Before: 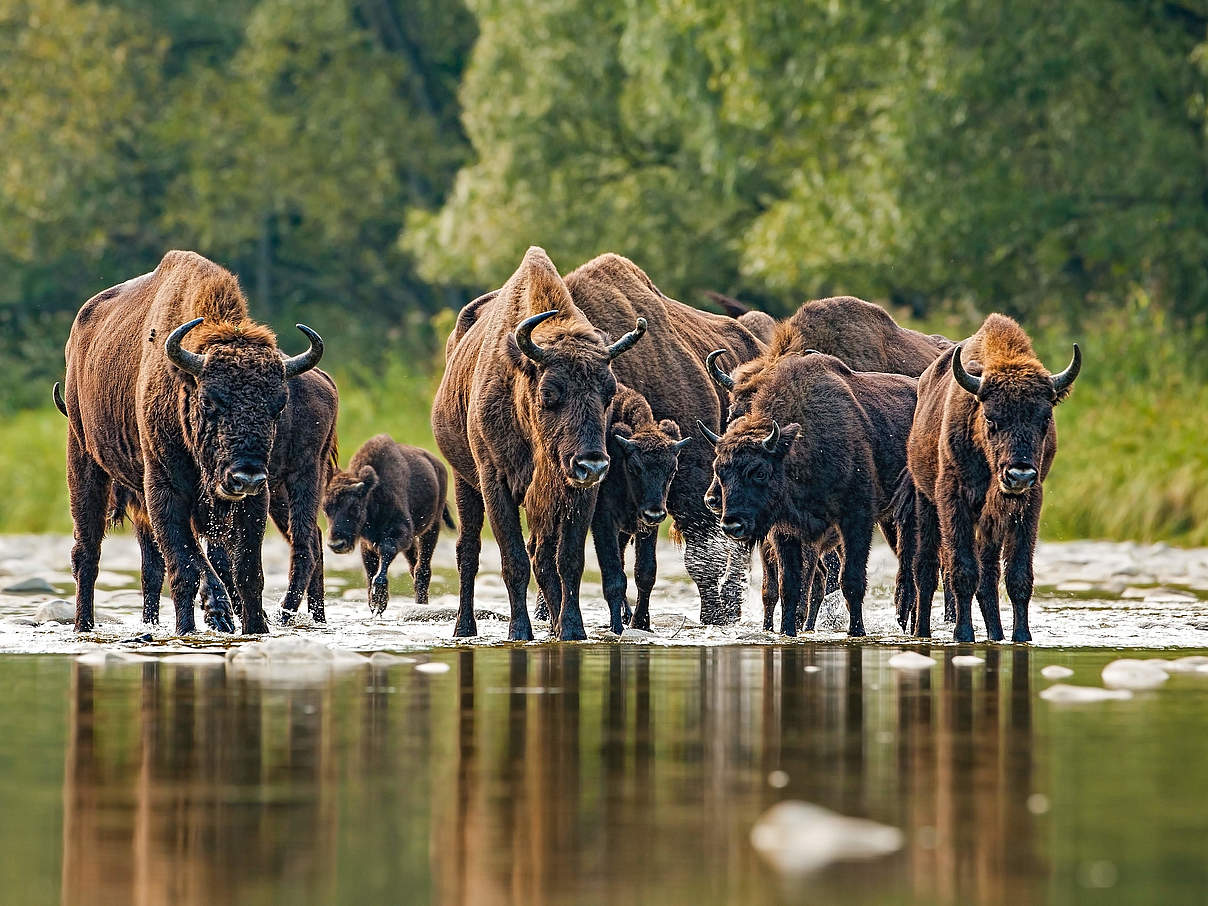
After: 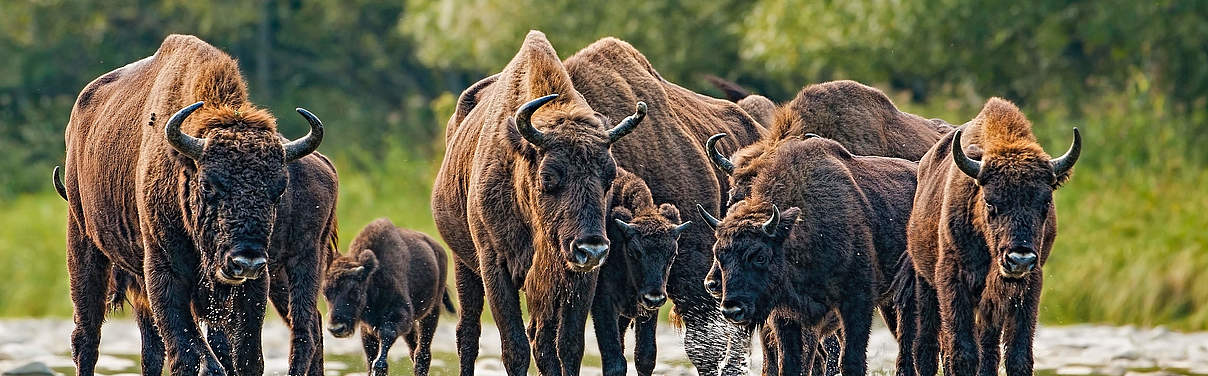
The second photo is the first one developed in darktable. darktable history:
tone equalizer: edges refinement/feathering 500, mask exposure compensation -1.57 EV, preserve details no
crop and rotate: top 23.866%, bottom 34.537%
